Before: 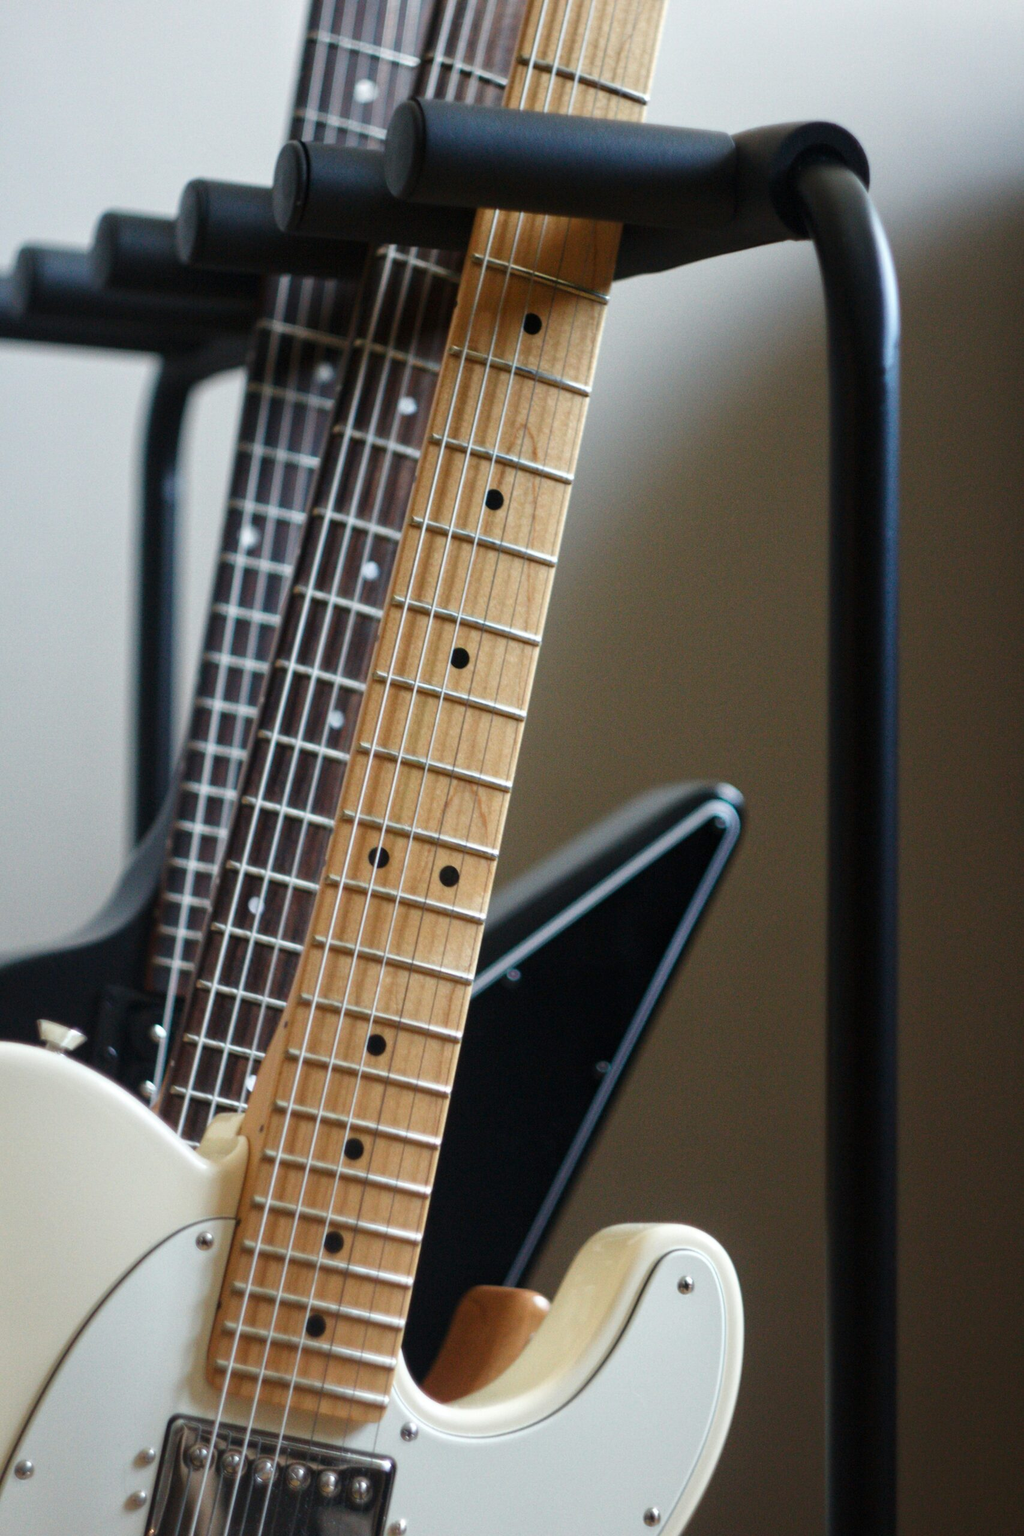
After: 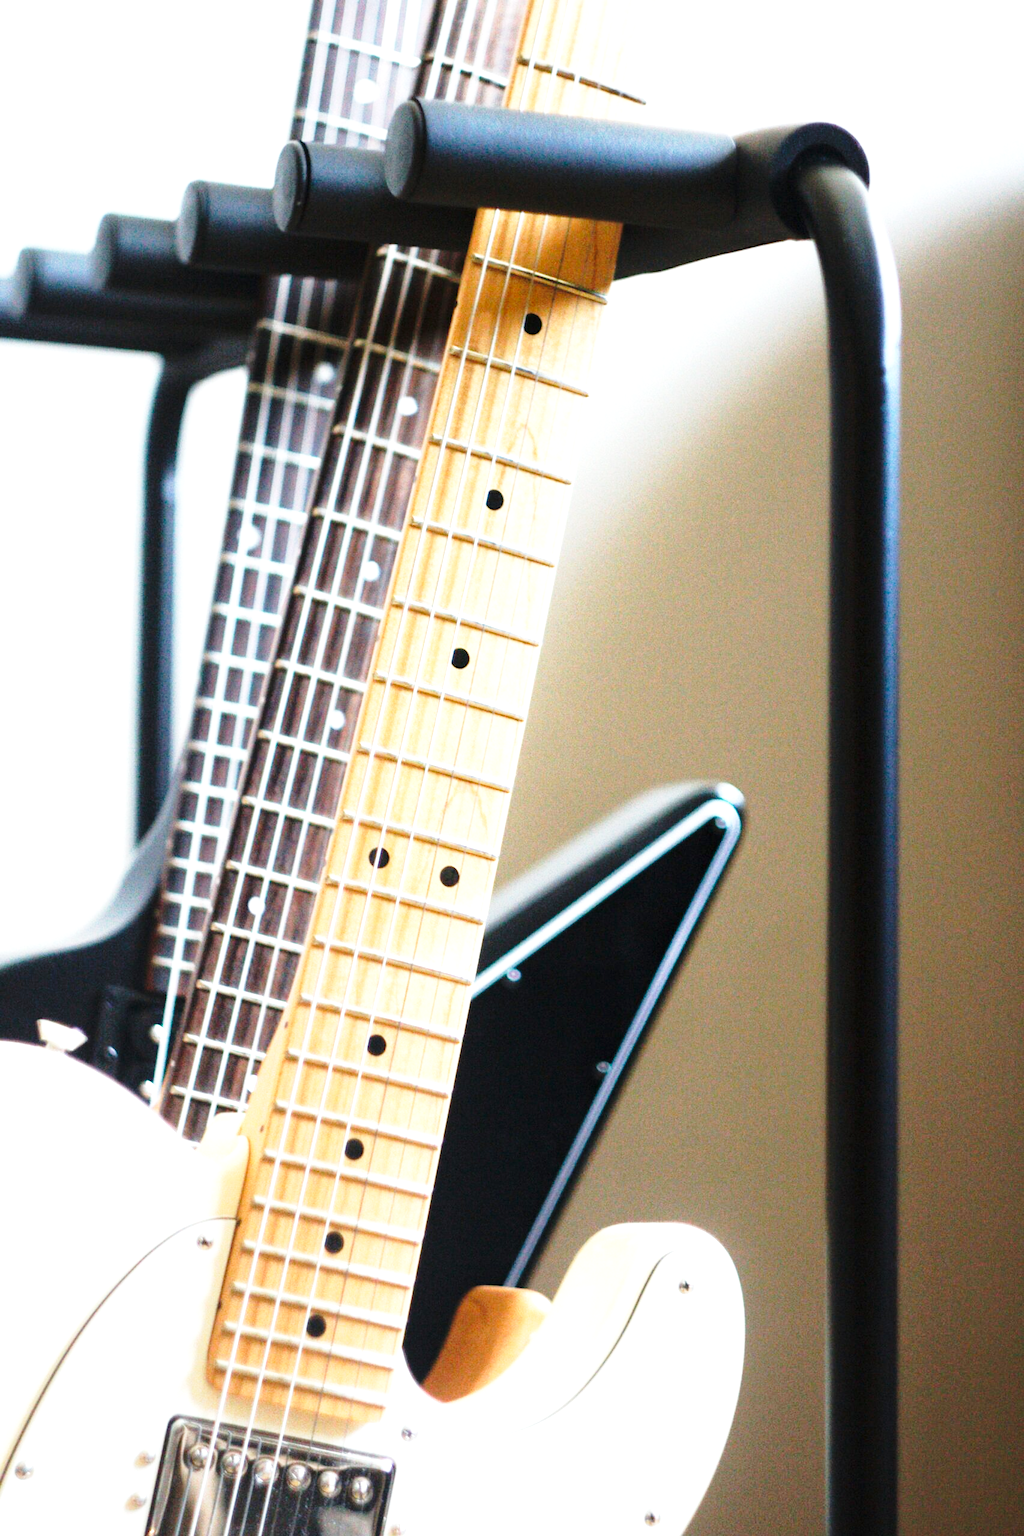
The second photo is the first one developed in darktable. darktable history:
base curve: curves: ch0 [(0, 0) (0.028, 0.03) (0.121, 0.232) (0.46, 0.748) (0.859, 0.968) (1, 1)], preserve colors none
tone equalizer: -8 EV -0.421 EV, -7 EV -0.38 EV, -6 EV -0.36 EV, -5 EV -0.186 EV, -3 EV 0.233 EV, -2 EV 0.322 EV, -1 EV 0.366 EV, +0 EV 0.447 EV
exposure: black level correction 0, exposure 1.199 EV, compensate highlight preservation false
